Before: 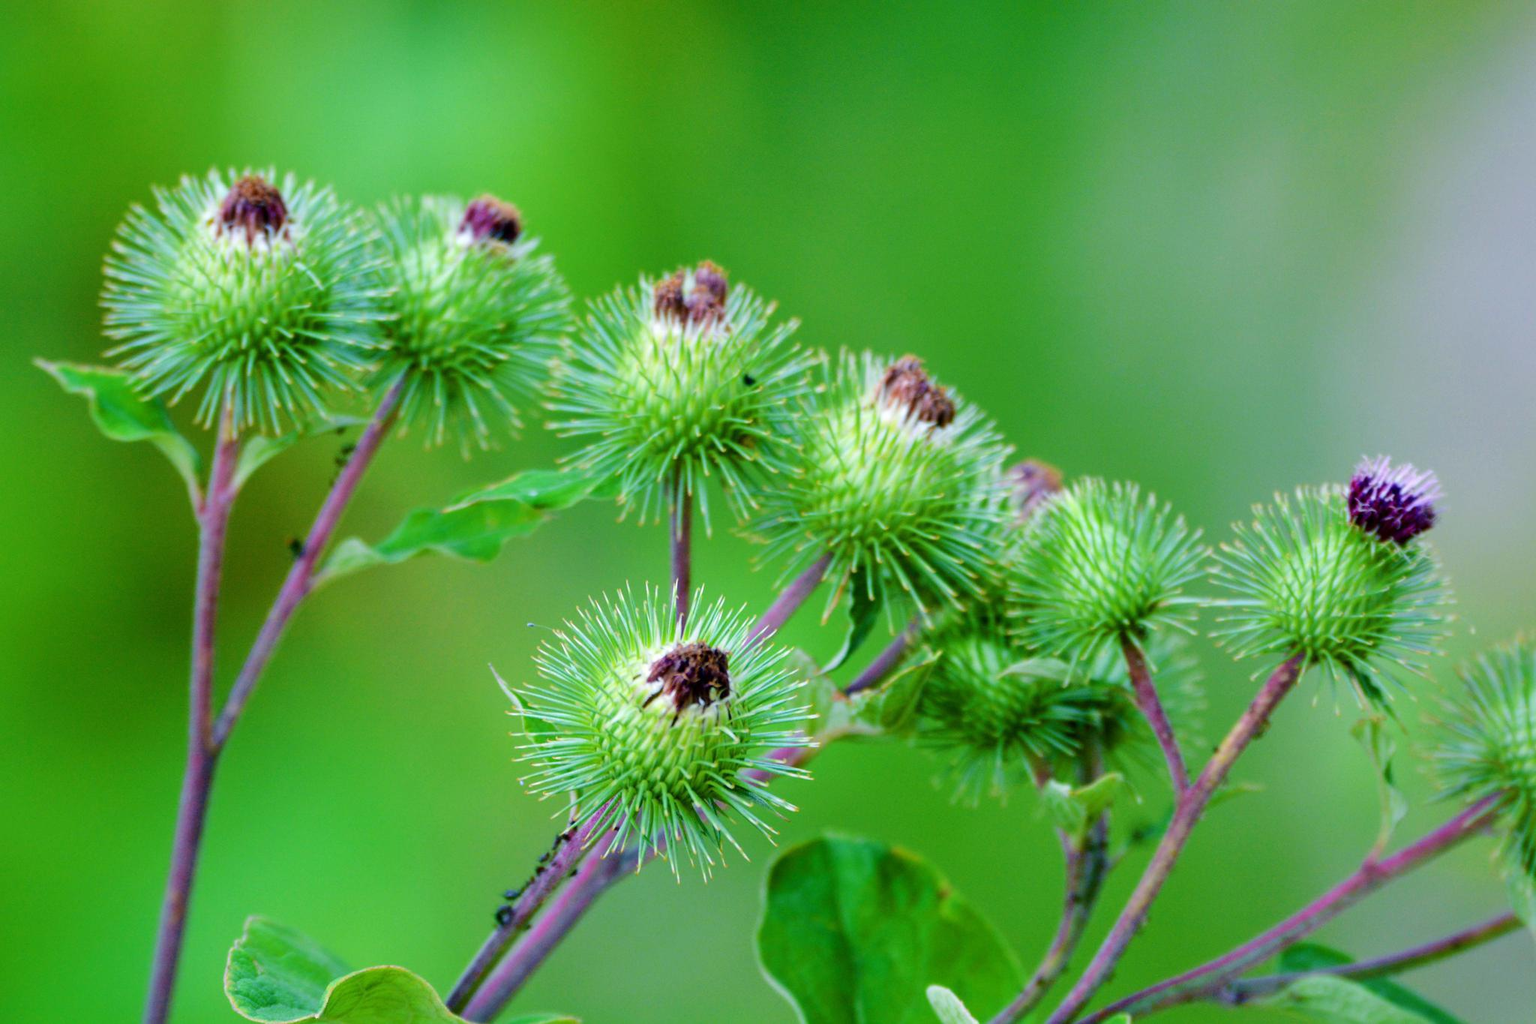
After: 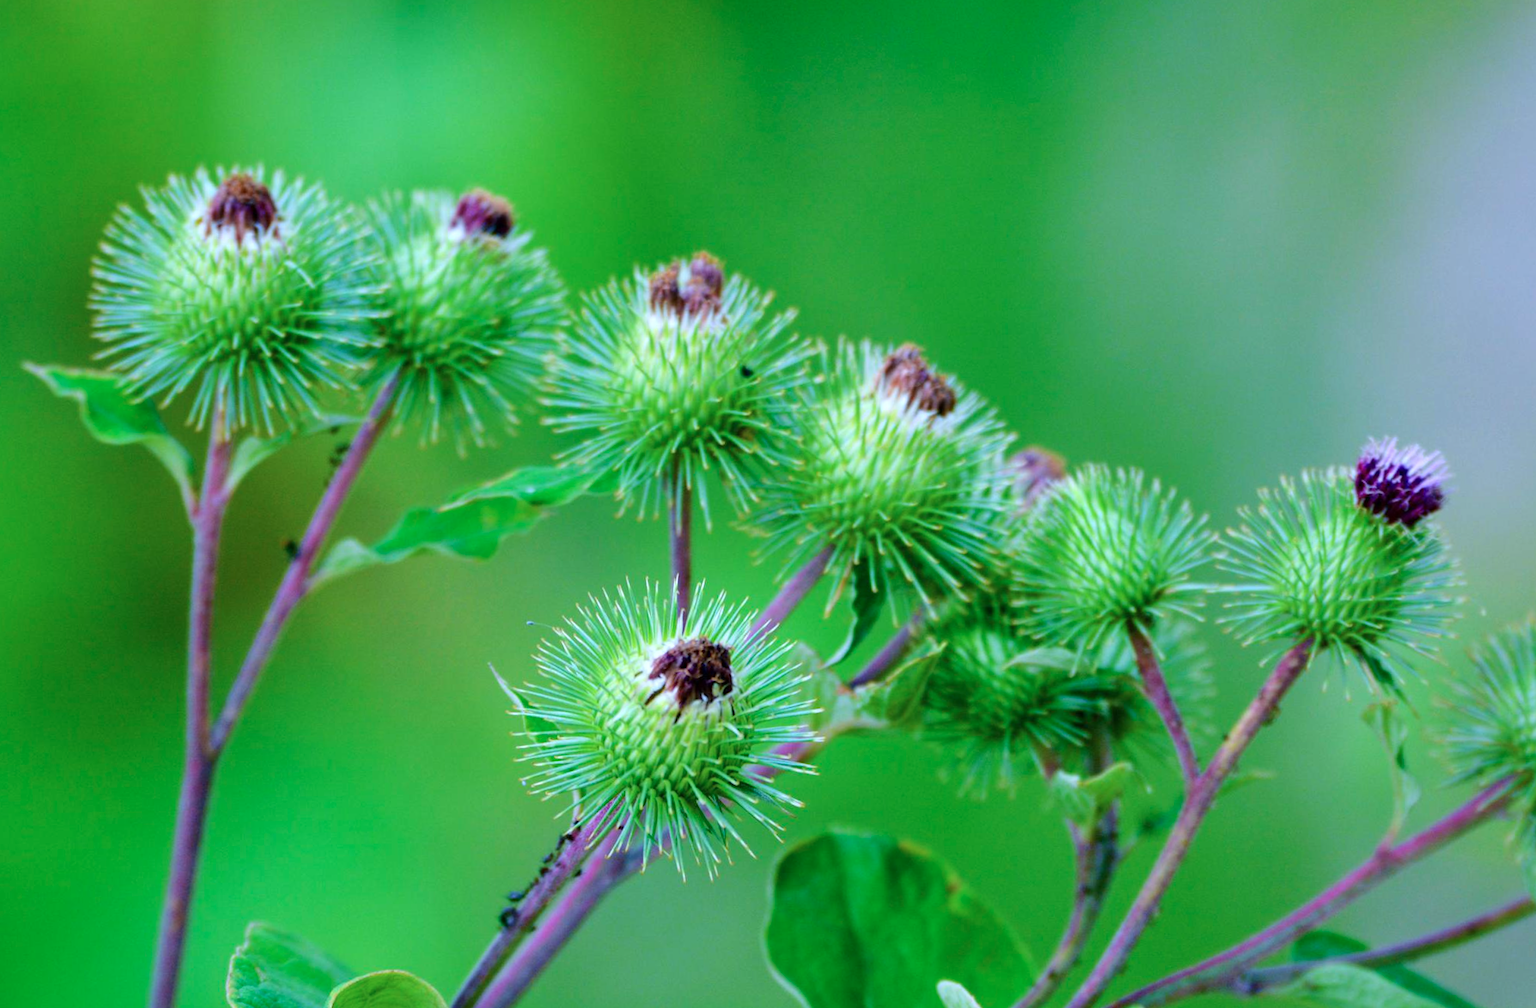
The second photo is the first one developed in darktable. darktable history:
color calibration: x 0.372, y 0.386, temperature 4283.97 K
rotate and perspective: rotation -1°, crop left 0.011, crop right 0.989, crop top 0.025, crop bottom 0.975
